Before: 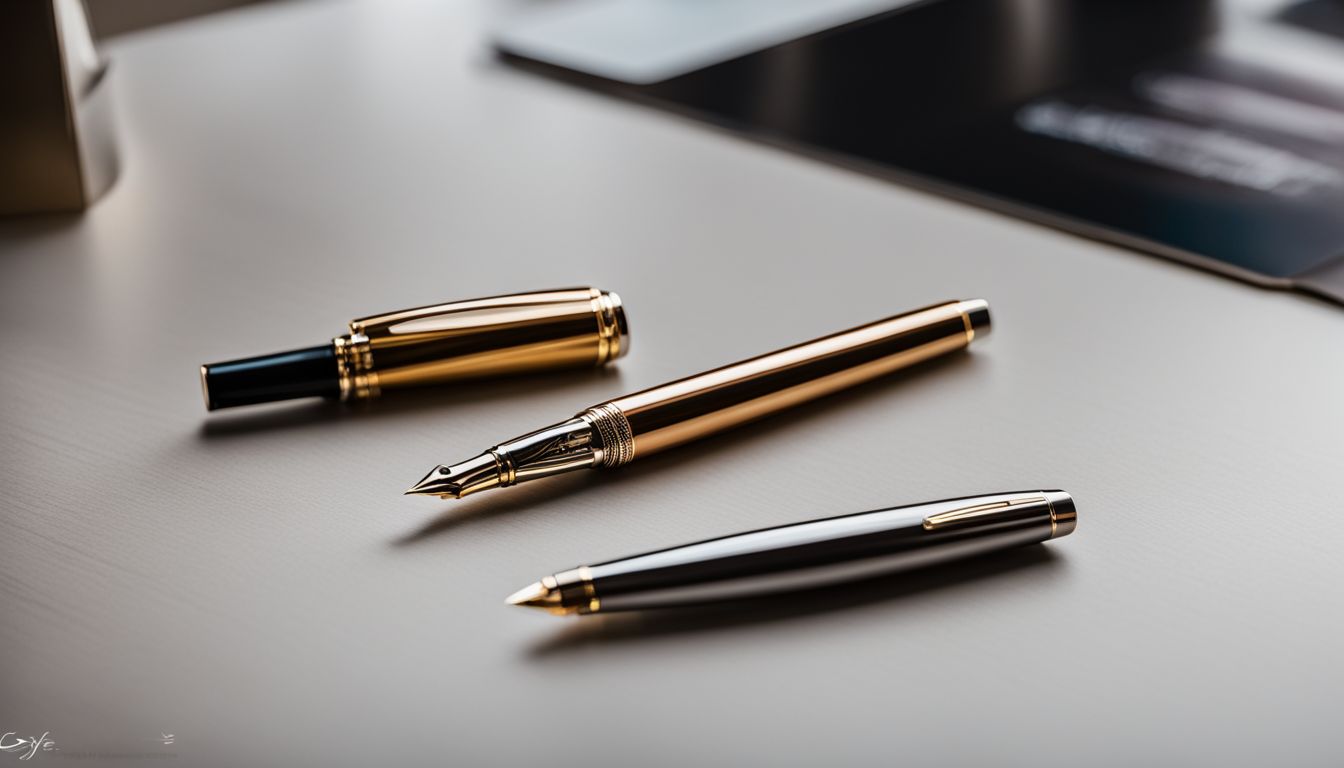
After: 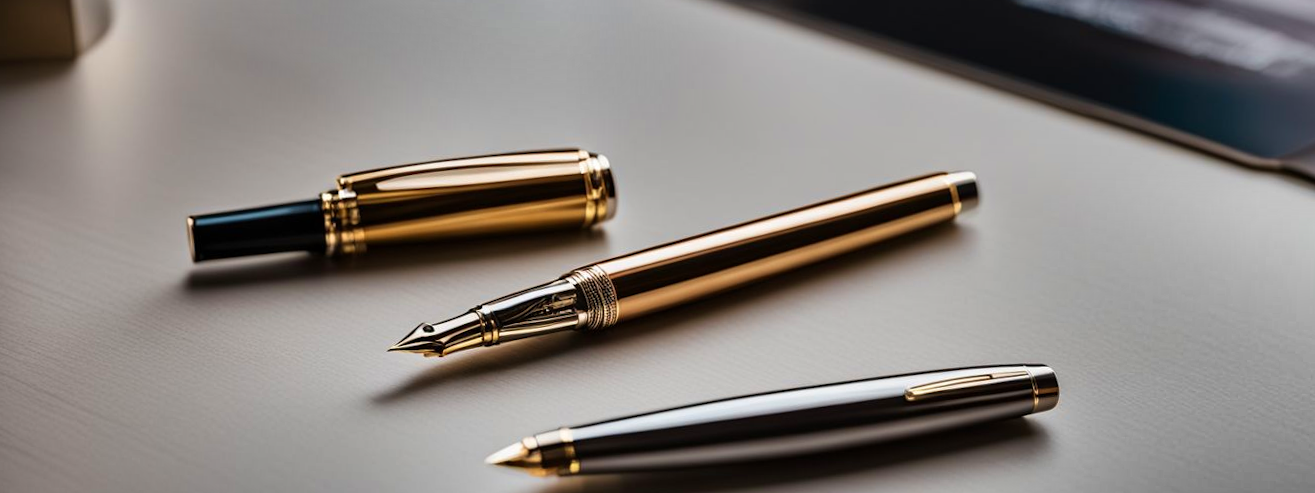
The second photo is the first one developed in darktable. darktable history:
shadows and highlights: shadows 19.13, highlights -83.41, soften with gaussian
rotate and perspective: rotation 1.57°, crop left 0.018, crop right 0.982, crop top 0.039, crop bottom 0.961
crop: top 16.727%, bottom 16.727%
color balance: on, module defaults
velvia: on, module defaults
